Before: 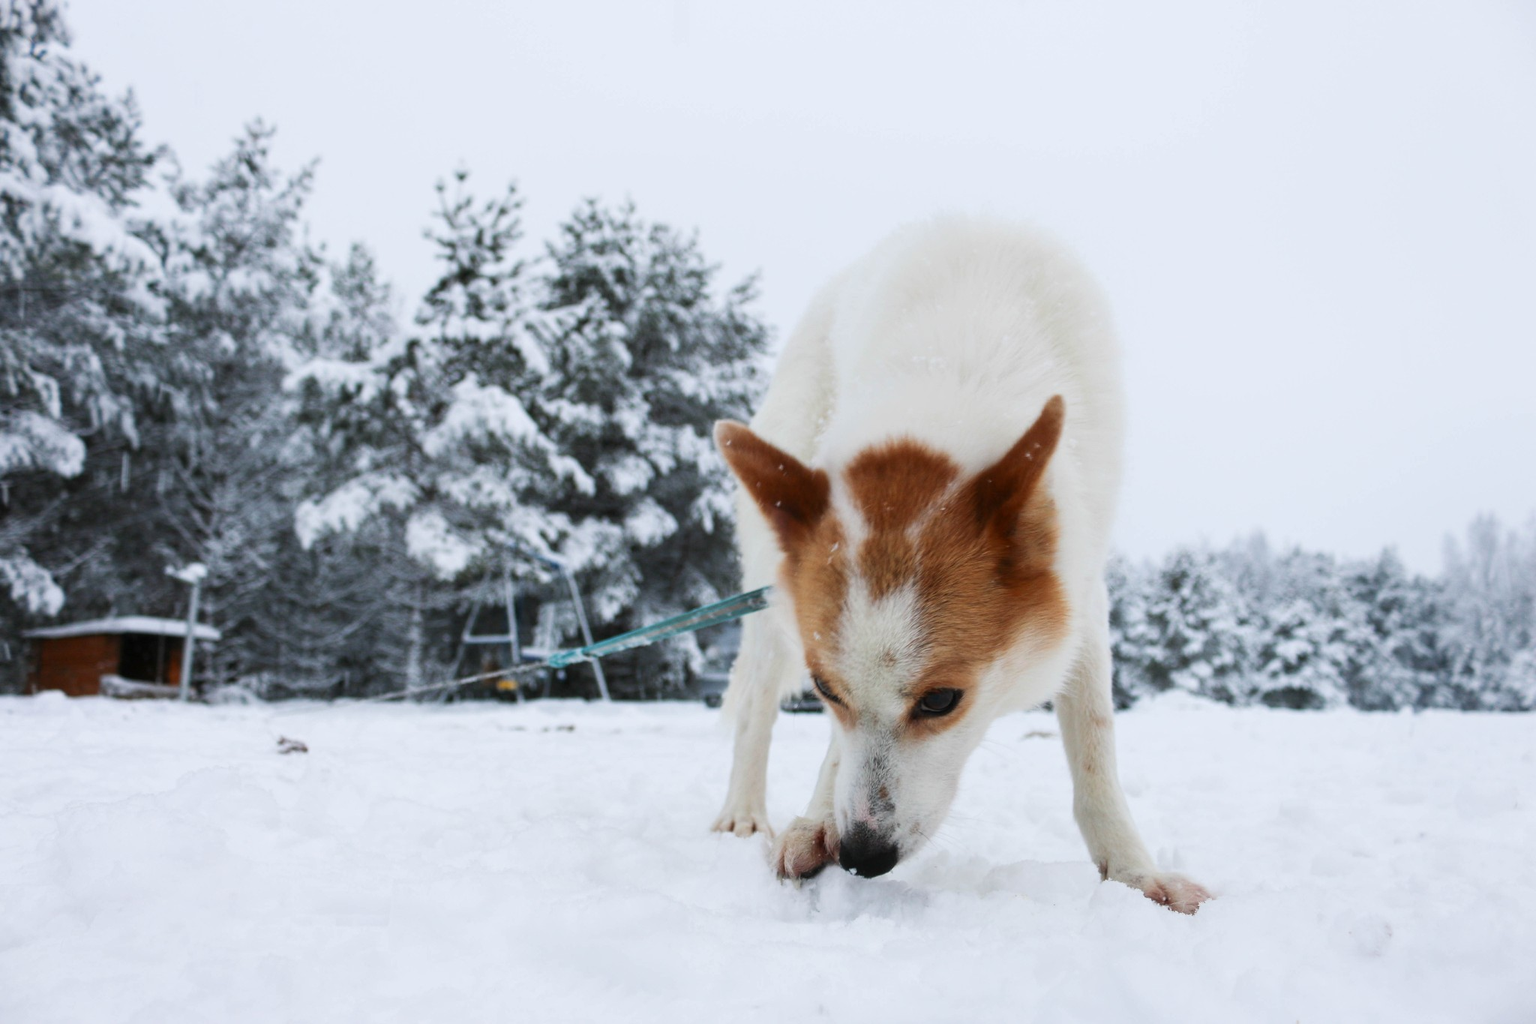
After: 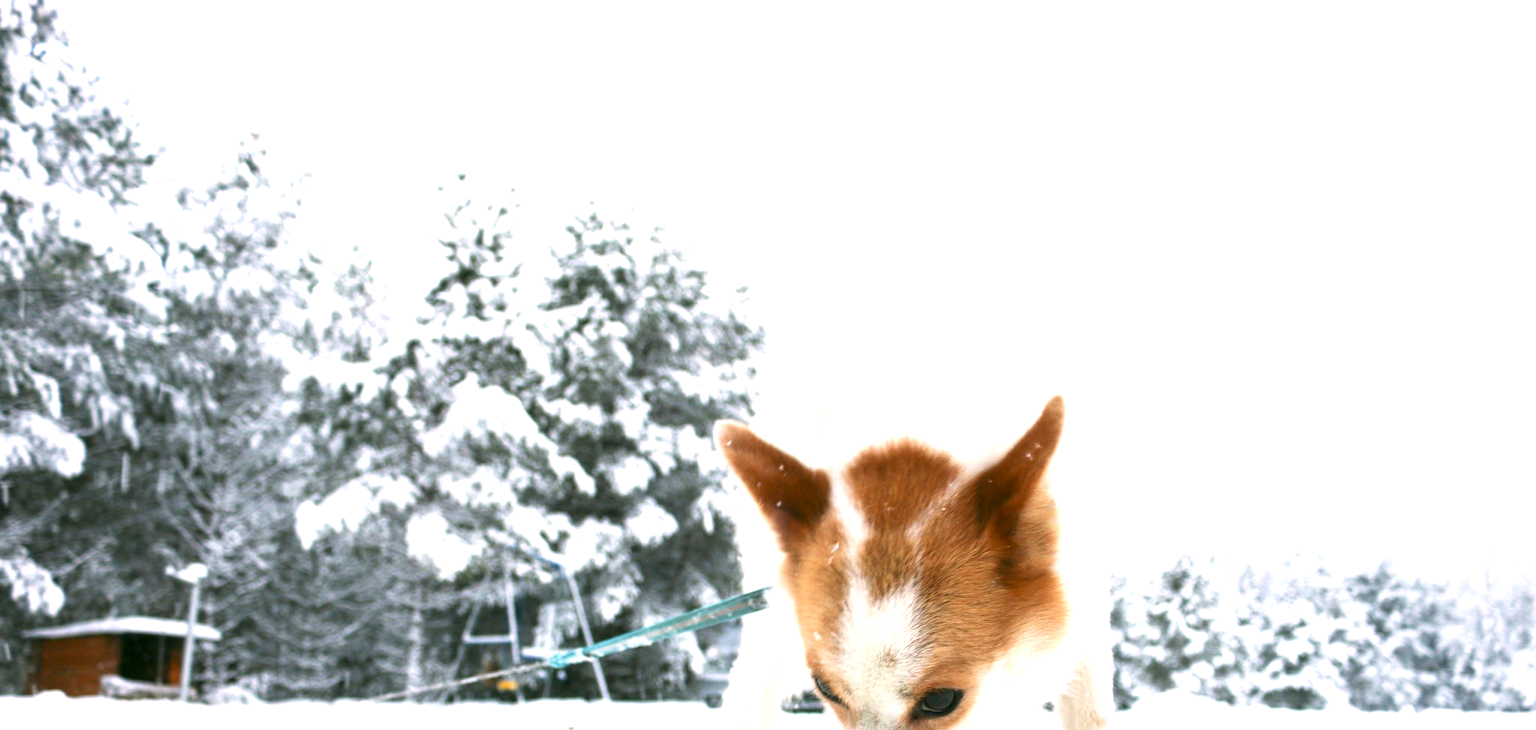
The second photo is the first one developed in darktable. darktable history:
crop: bottom 28.576%
color correction: highlights a* 4.02, highlights b* 4.98, shadows a* -7.55, shadows b* 4.98
exposure: exposure 1.2 EV, compensate highlight preservation false
